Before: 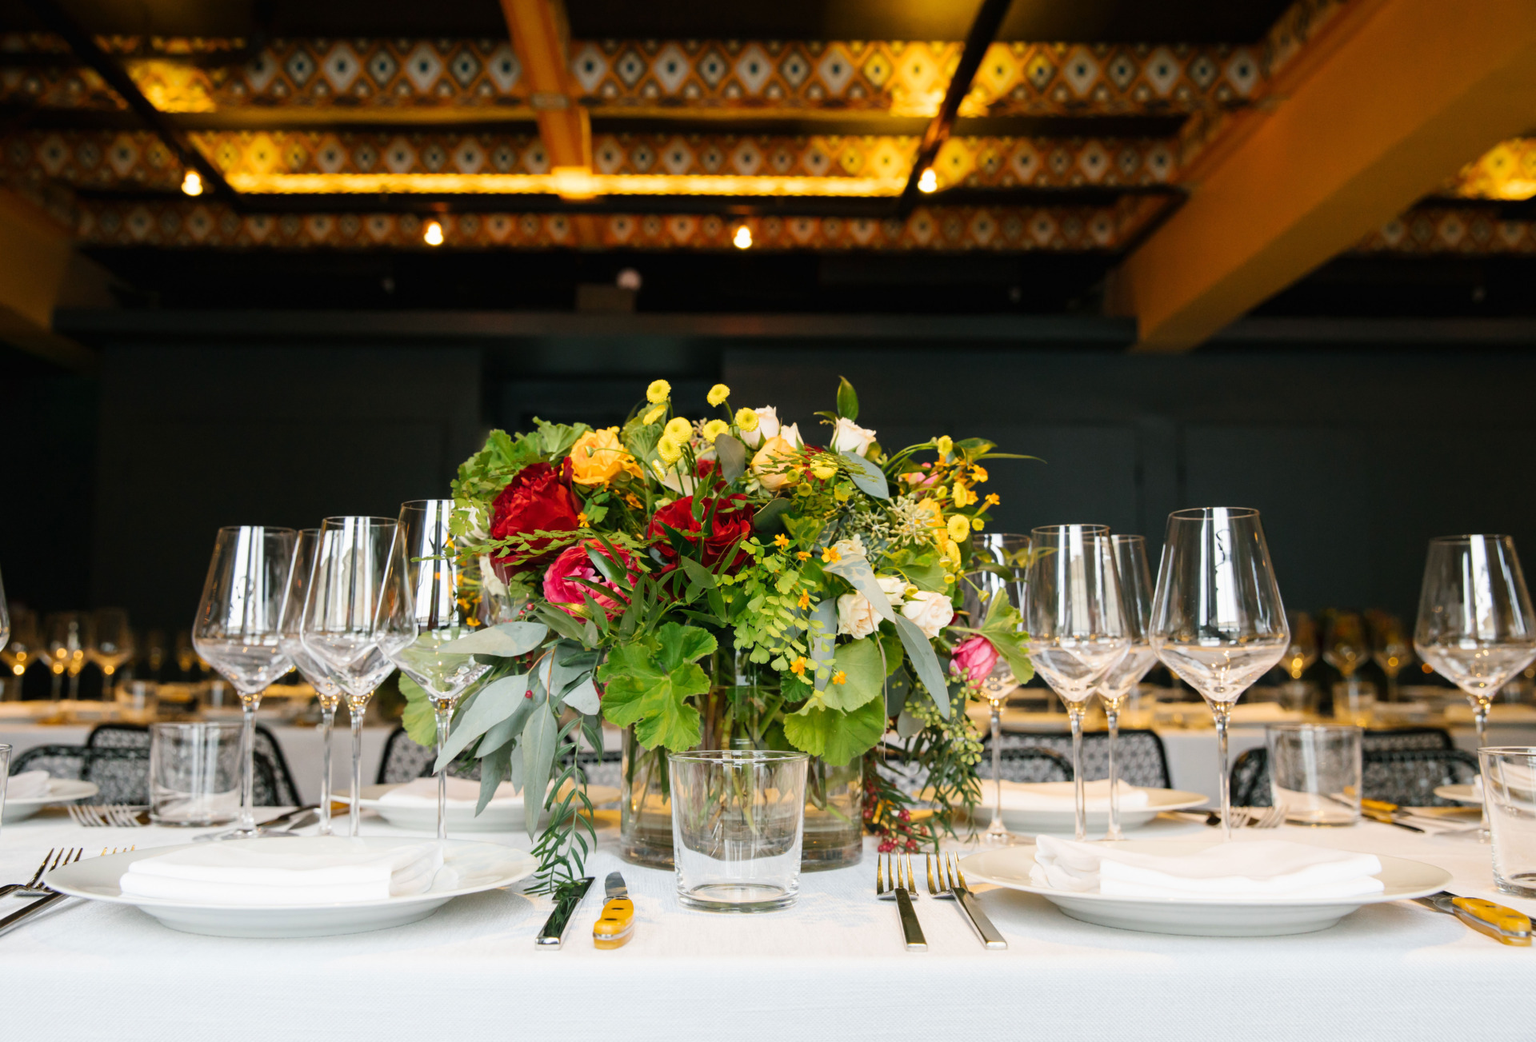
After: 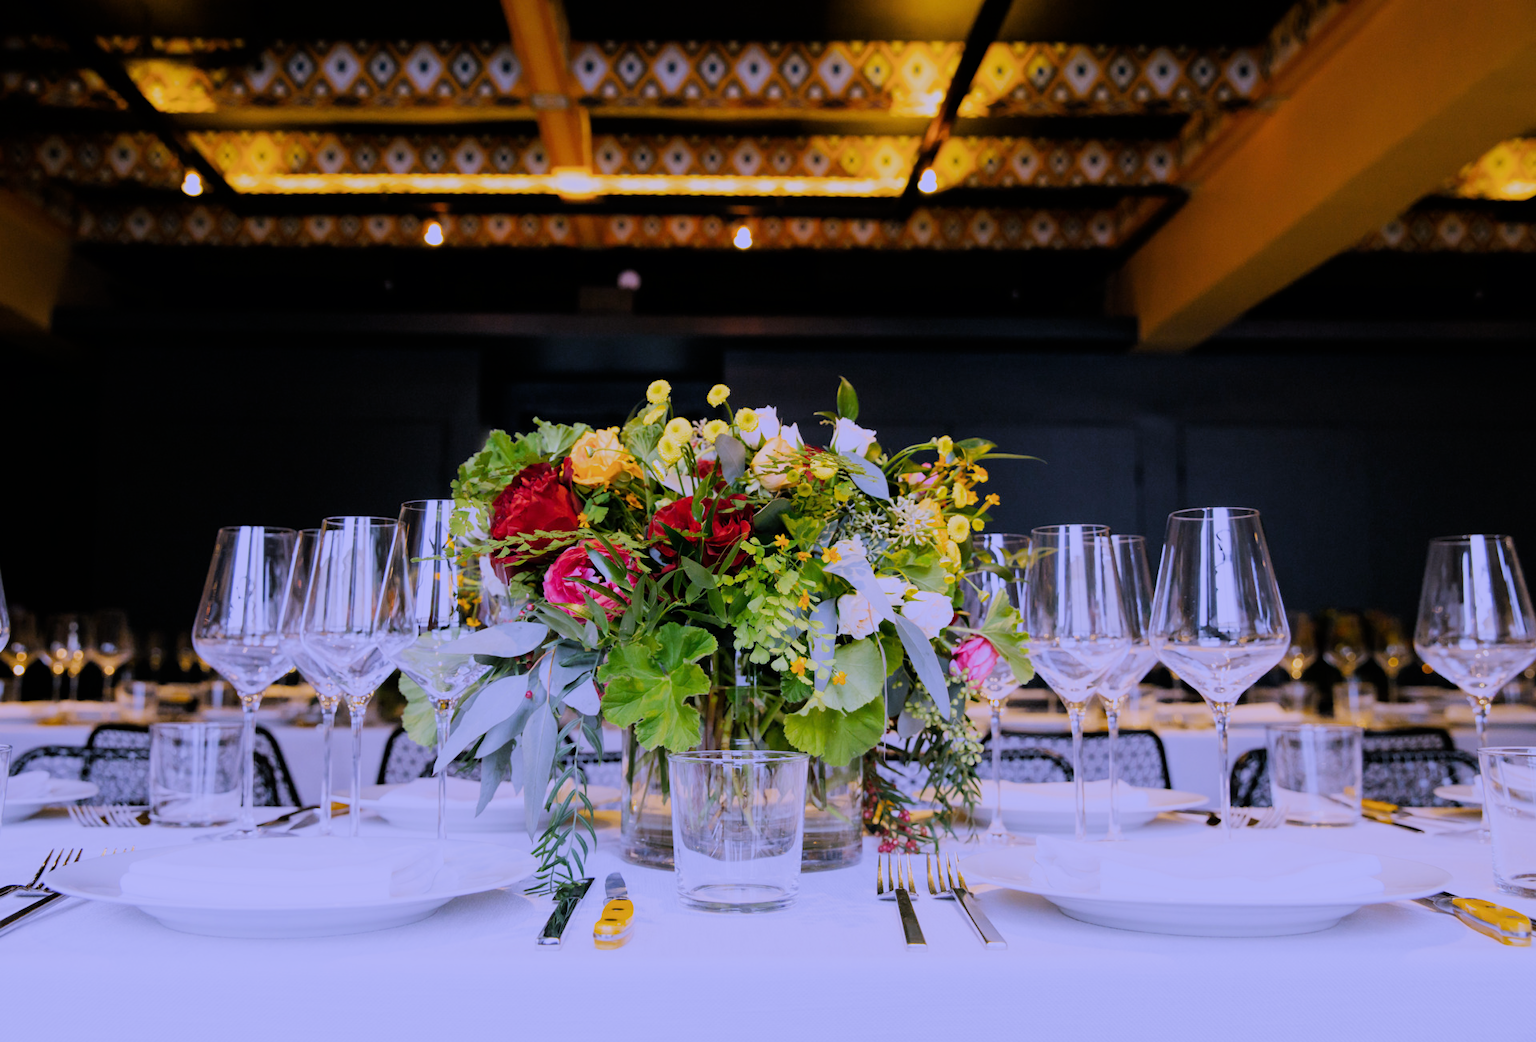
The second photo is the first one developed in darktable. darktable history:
filmic rgb: black relative exposure -7.32 EV, white relative exposure 5.09 EV, hardness 3.2
white balance: red 0.98, blue 1.61
